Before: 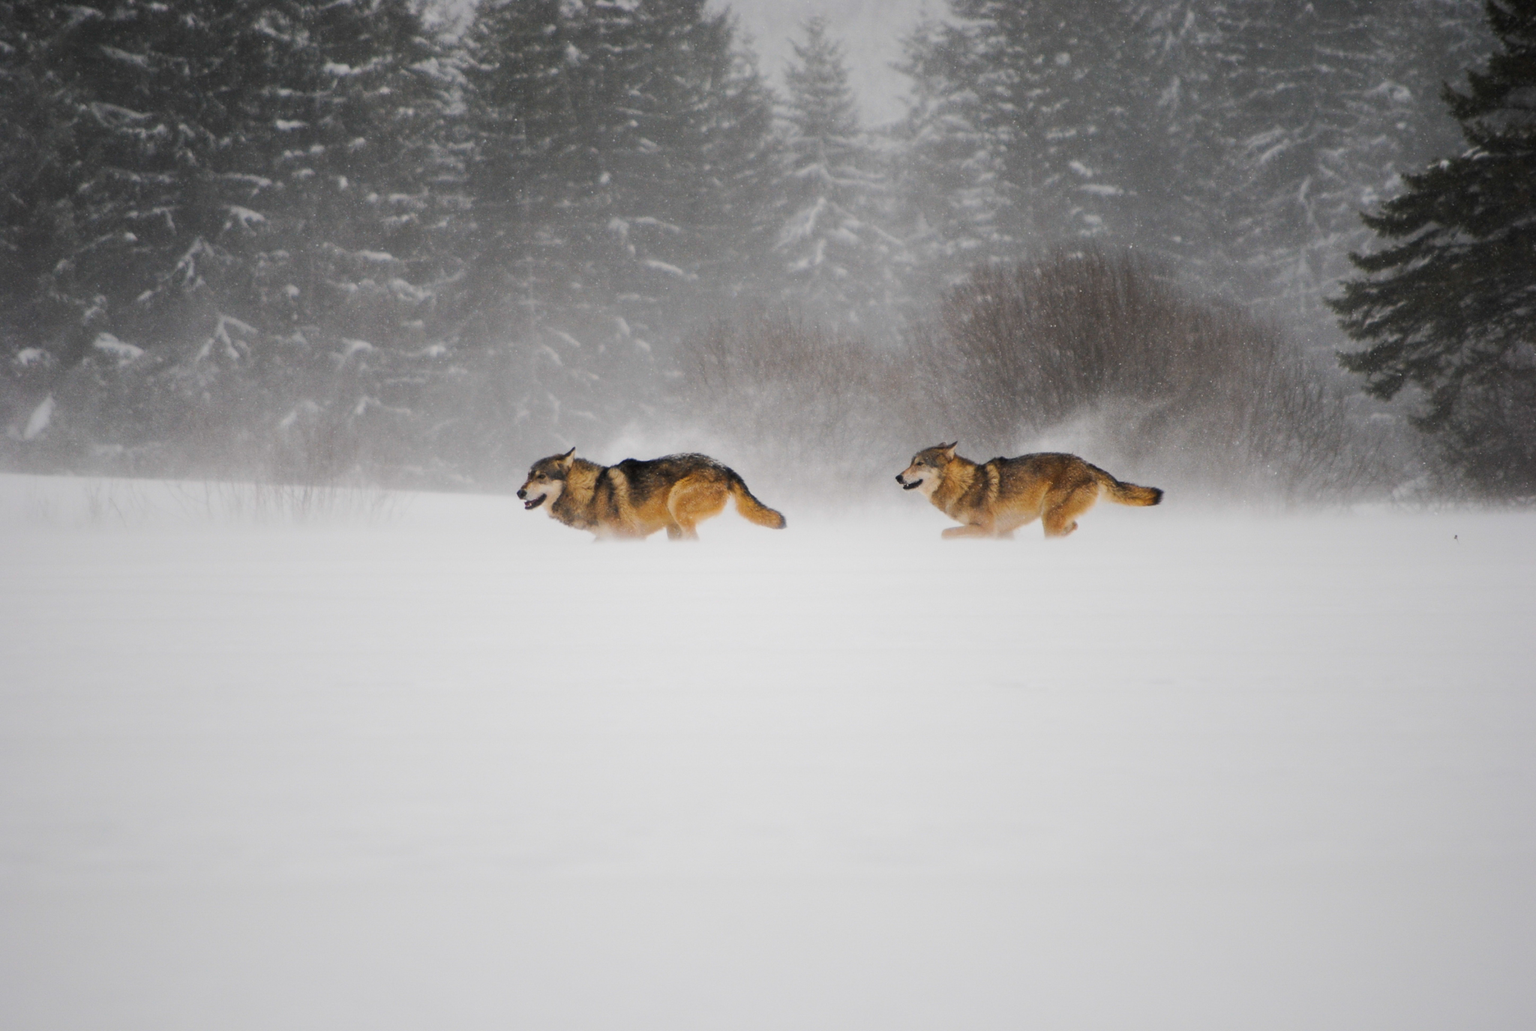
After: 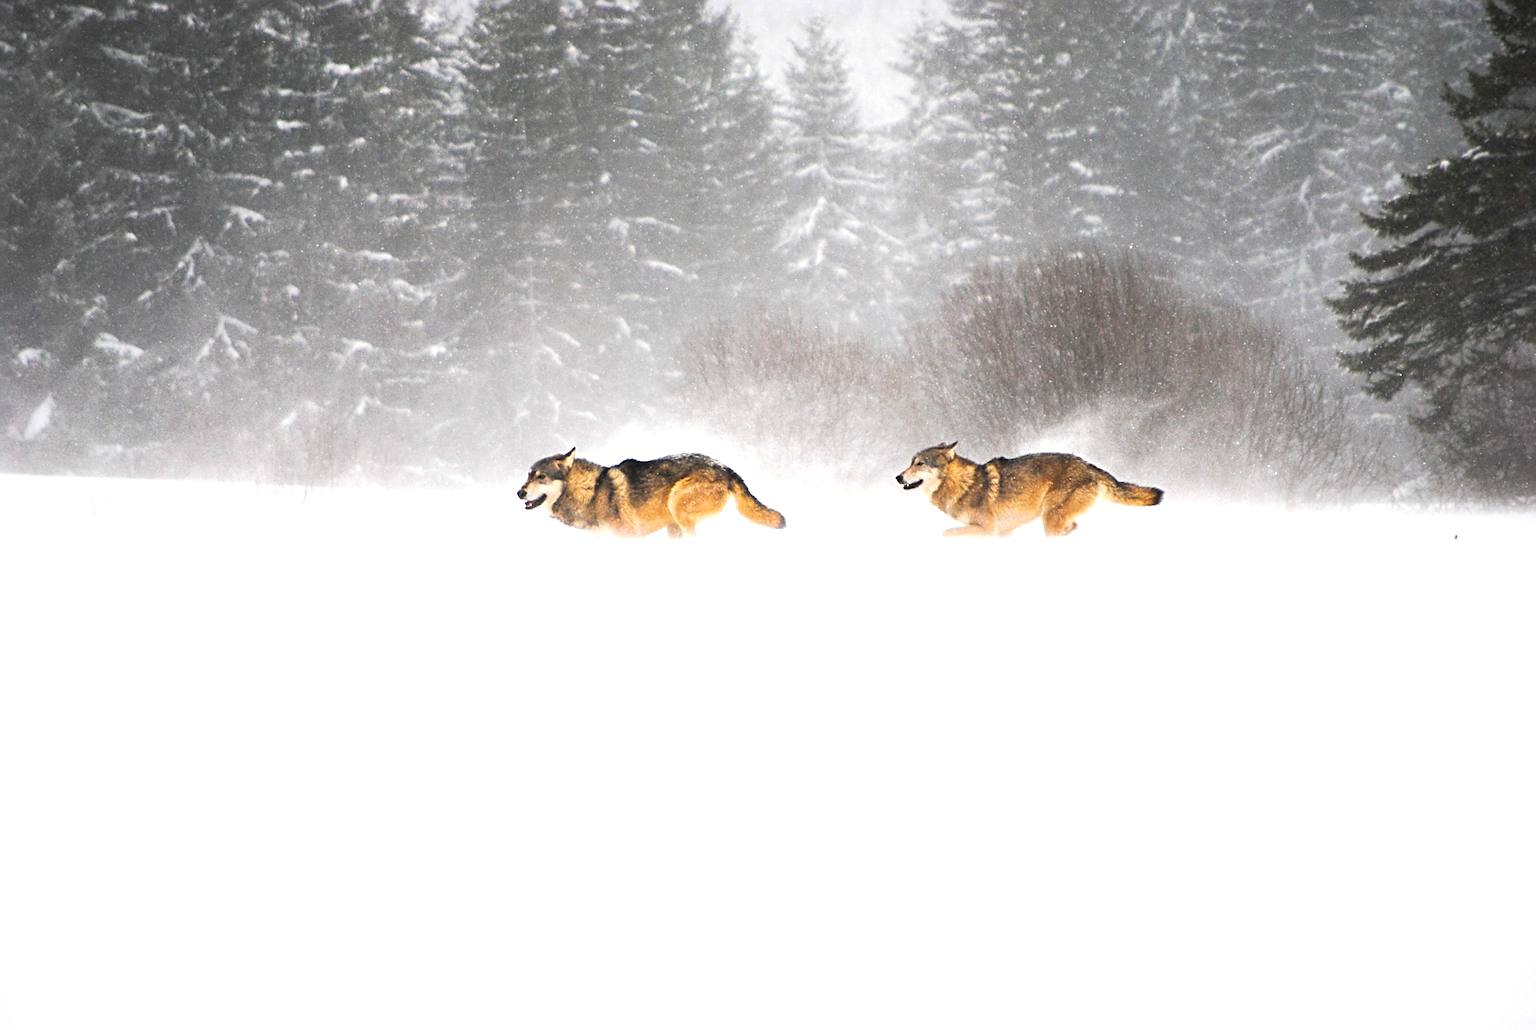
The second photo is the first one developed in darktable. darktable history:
sharpen: radius 4
exposure: black level correction -0.002, exposure 1.115 EV, compensate highlight preservation false
